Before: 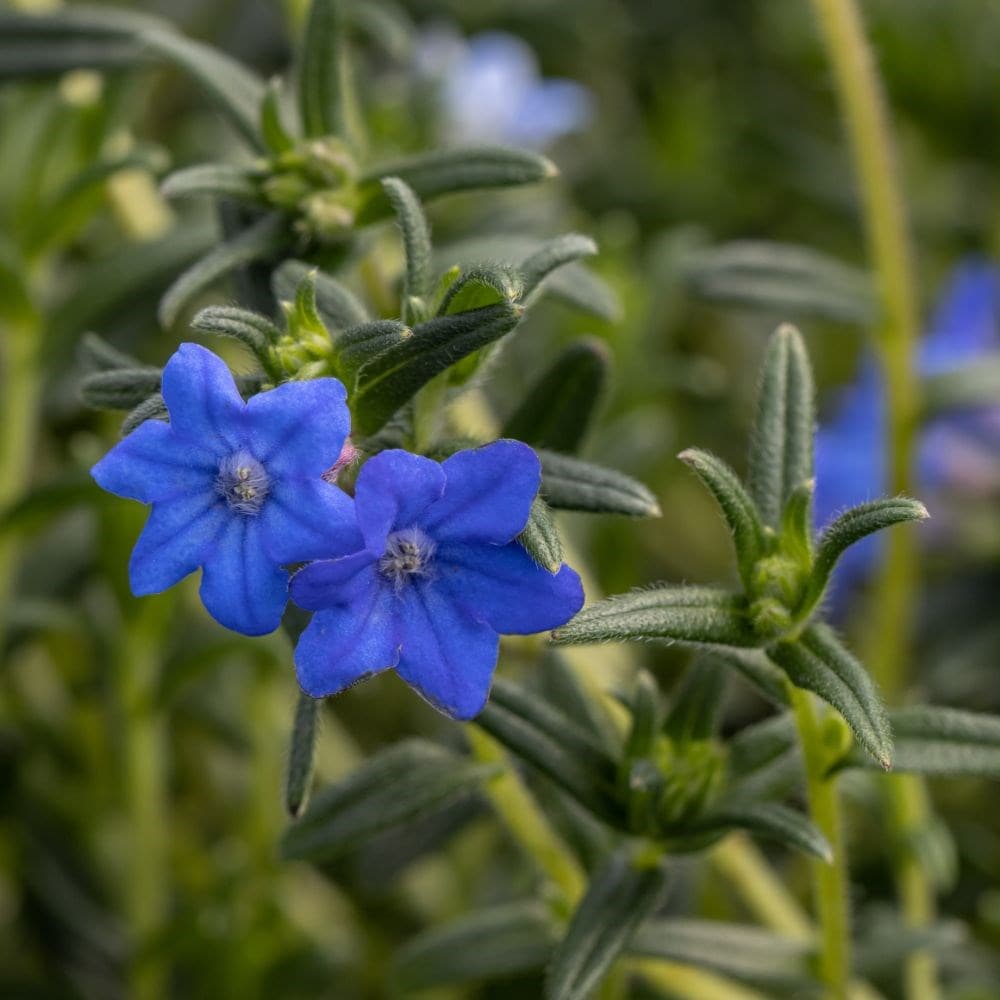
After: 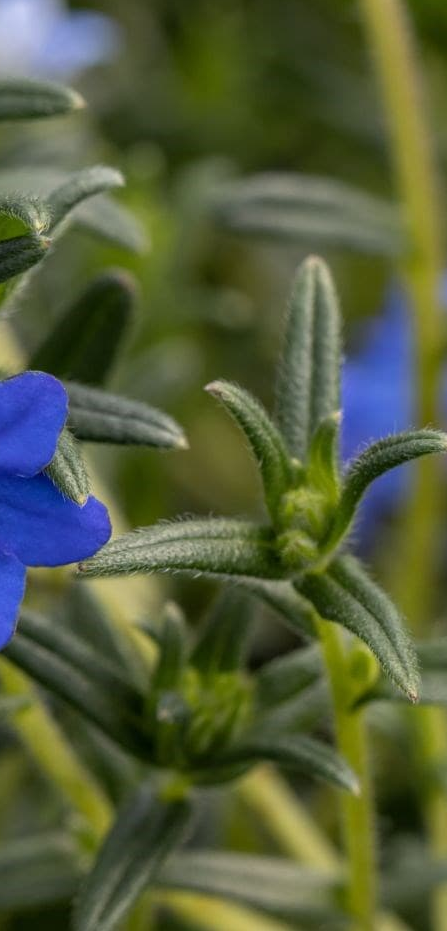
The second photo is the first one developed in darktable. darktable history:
crop: left 47.383%, top 6.881%, right 7.909%
